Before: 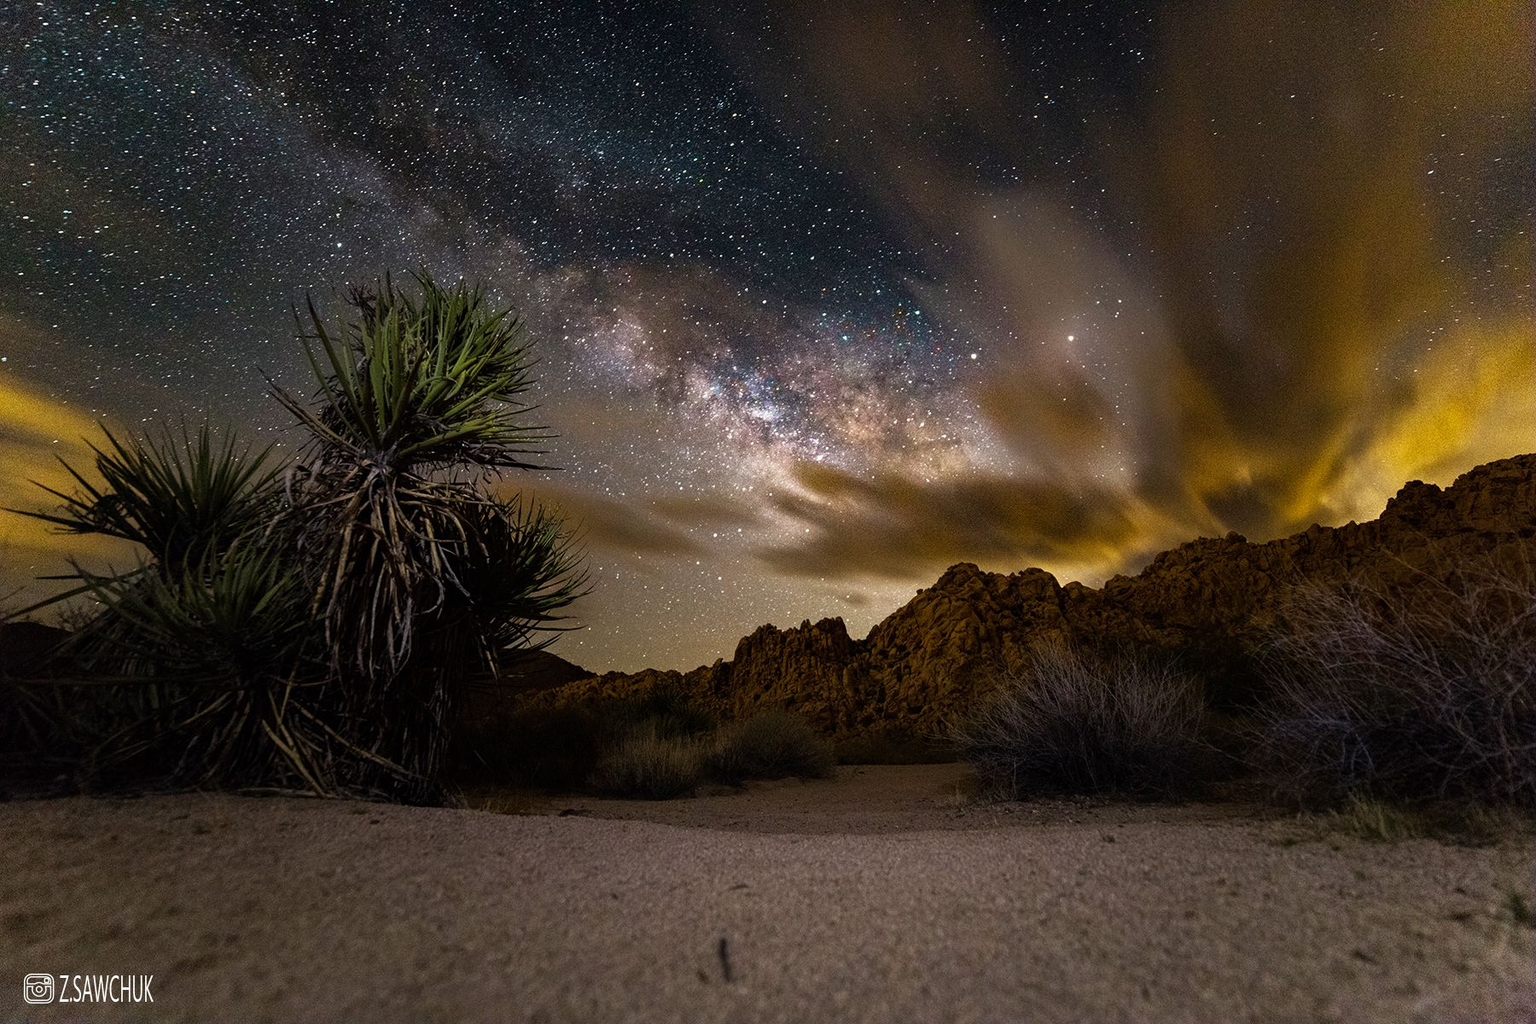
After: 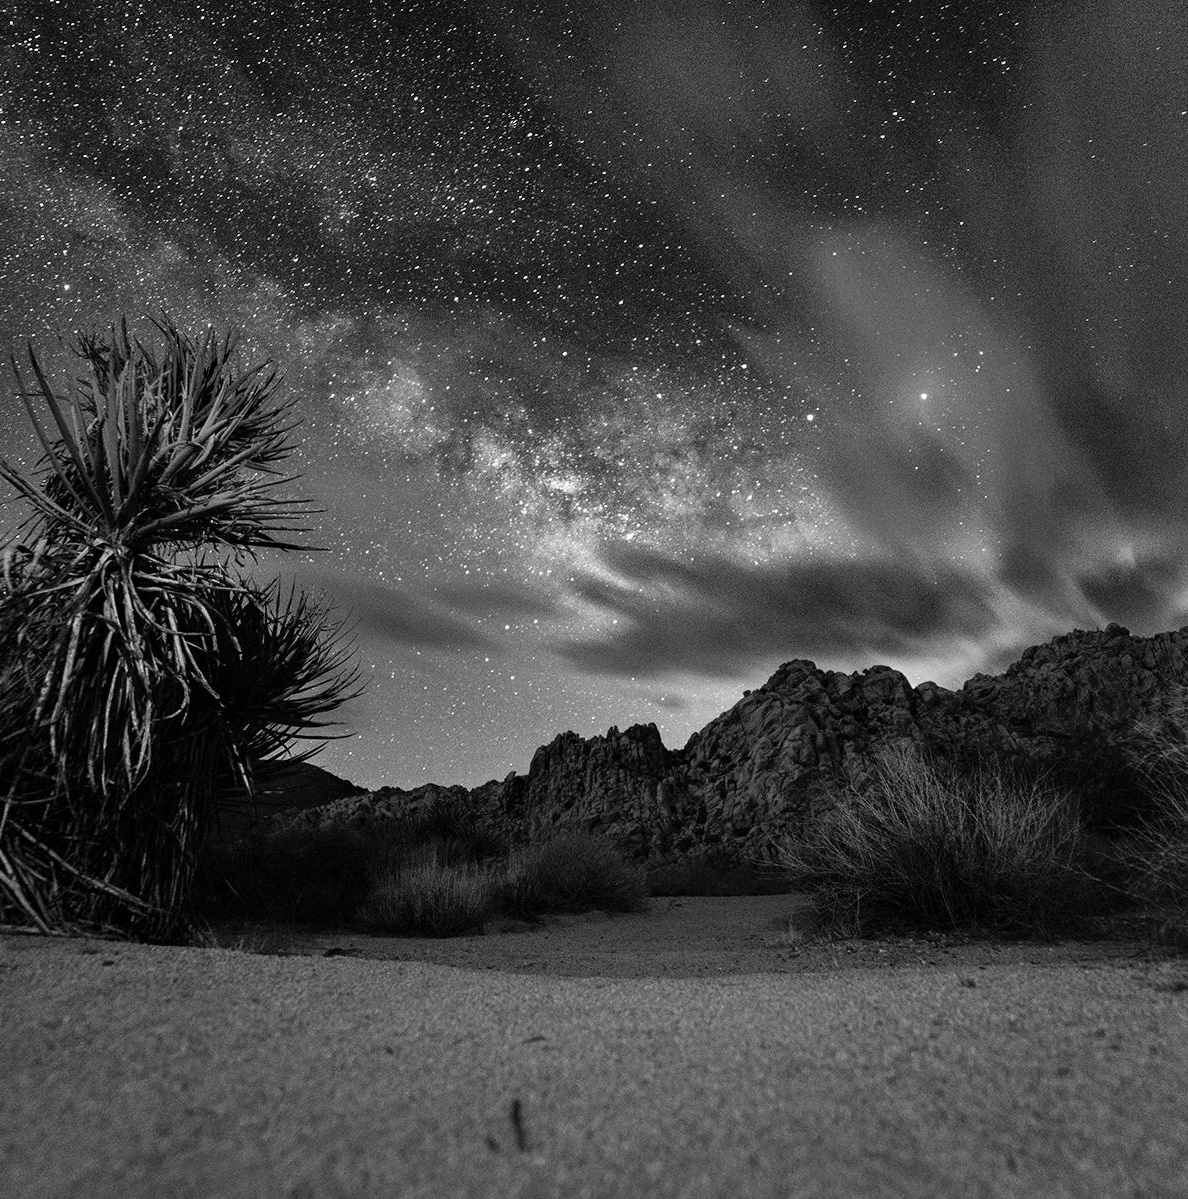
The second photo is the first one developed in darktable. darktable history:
crop and rotate: left 18.442%, right 15.508%
color correction: highlights a* 0.207, highlights b* 2.7, shadows a* -0.874, shadows b* -4.78
shadows and highlights: radius 100.41, shadows 50.55, highlights -64.36, highlights color adjustment 49.82%, soften with gaussian
monochrome: on, module defaults
